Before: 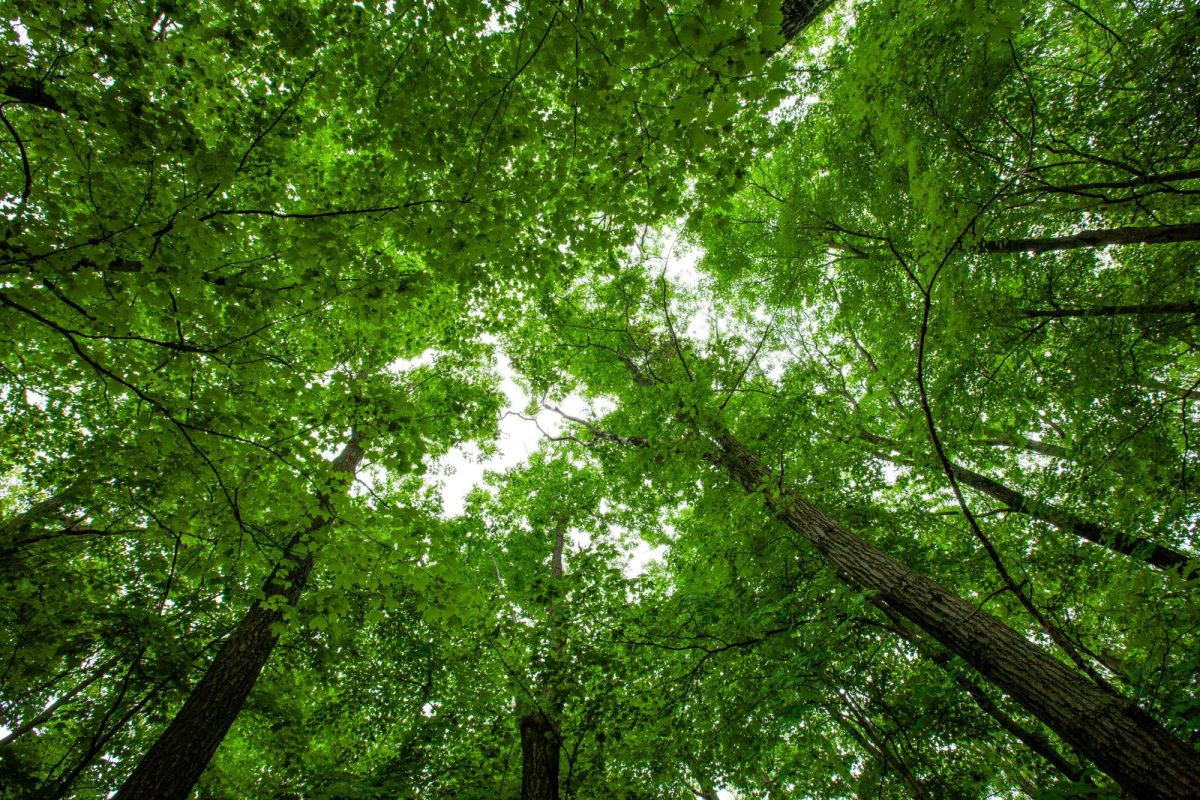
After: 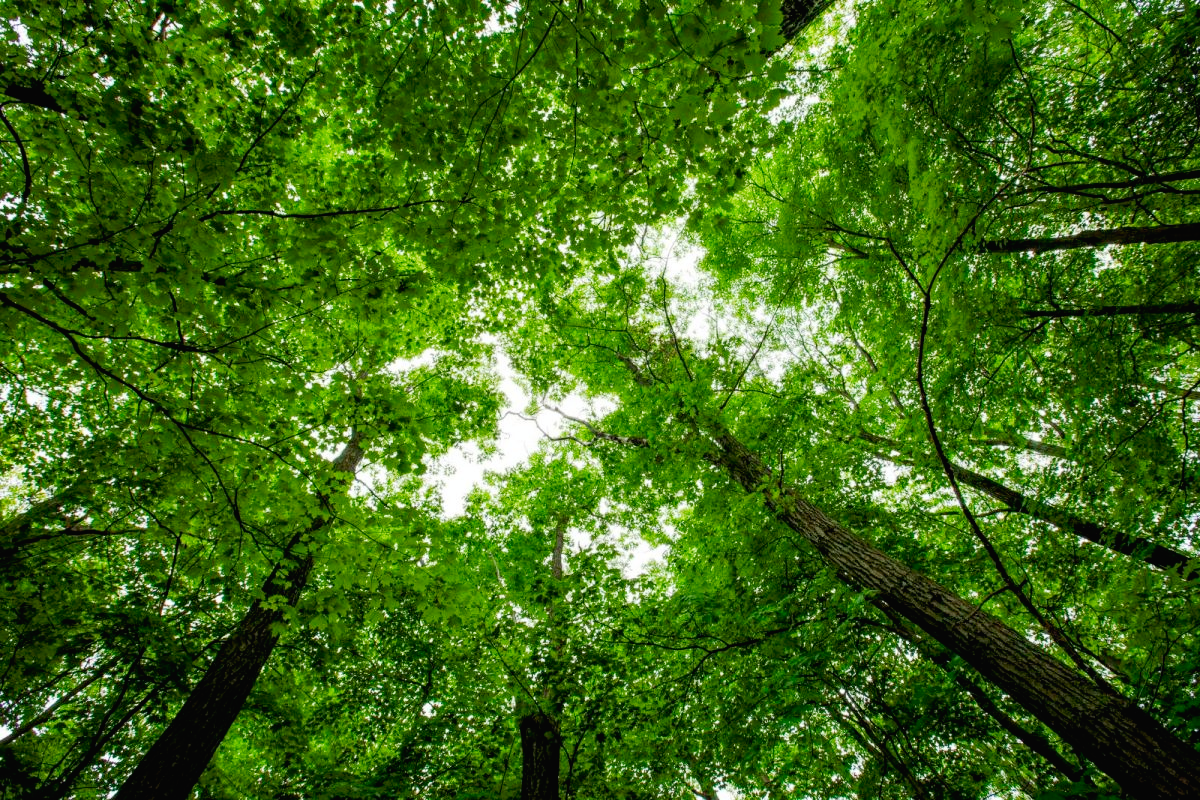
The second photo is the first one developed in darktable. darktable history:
tone curve: curves: ch0 [(0, 0.013) (0.054, 0.018) (0.205, 0.191) (0.289, 0.292) (0.39, 0.424) (0.493, 0.551) (0.666, 0.743) (0.795, 0.841) (1, 0.998)]; ch1 [(0, 0) (0.385, 0.343) (0.439, 0.415) (0.494, 0.495) (0.501, 0.501) (0.51, 0.509) (0.54, 0.552) (0.586, 0.614) (0.66, 0.706) (0.783, 0.804) (1, 1)]; ch2 [(0, 0) (0.32, 0.281) (0.403, 0.399) (0.441, 0.428) (0.47, 0.469) (0.498, 0.496) (0.524, 0.538) (0.566, 0.579) (0.633, 0.665) (0.7, 0.711) (1, 1)], preserve colors none
